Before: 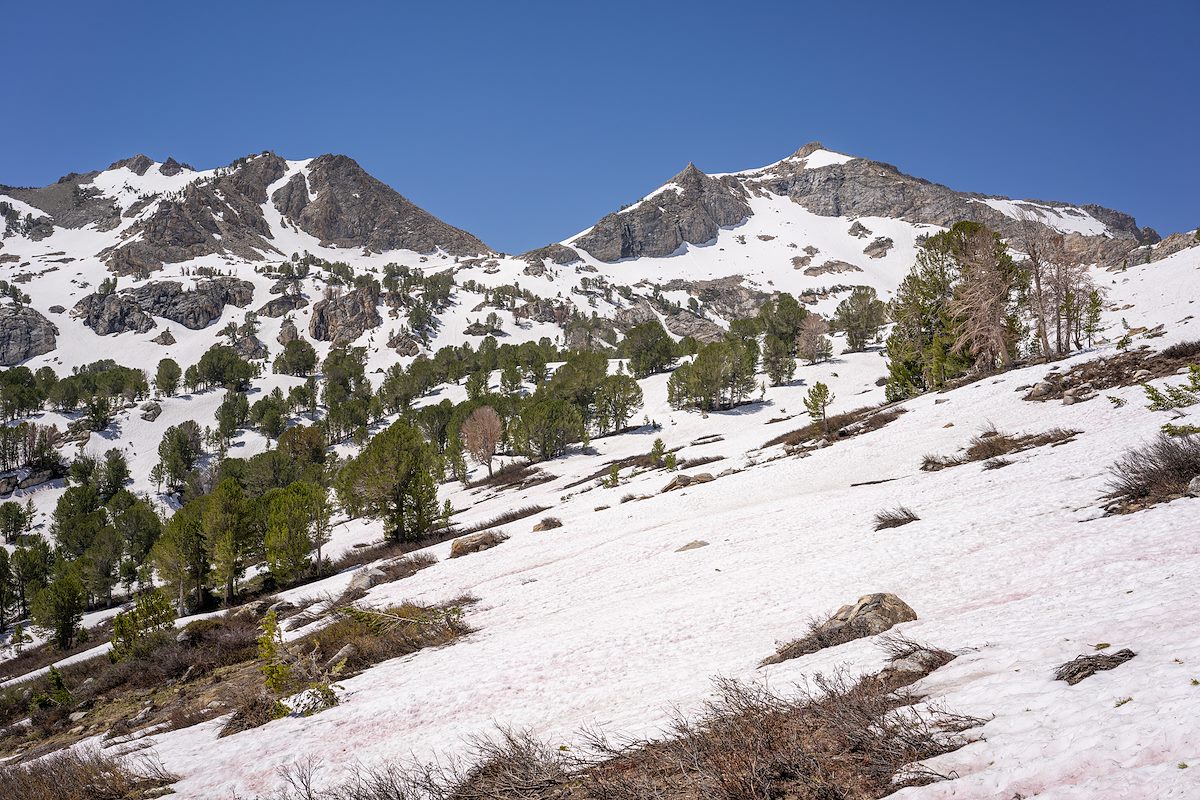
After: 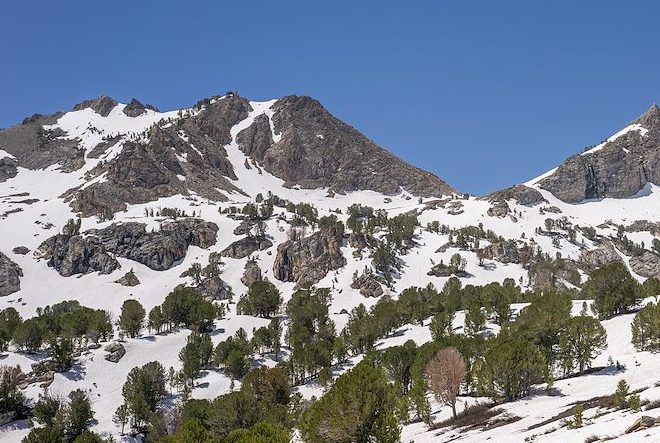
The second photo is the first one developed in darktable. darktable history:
crop and rotate: left 3.023%, top 7.513%, right 41.93%, bottom 37.002%
